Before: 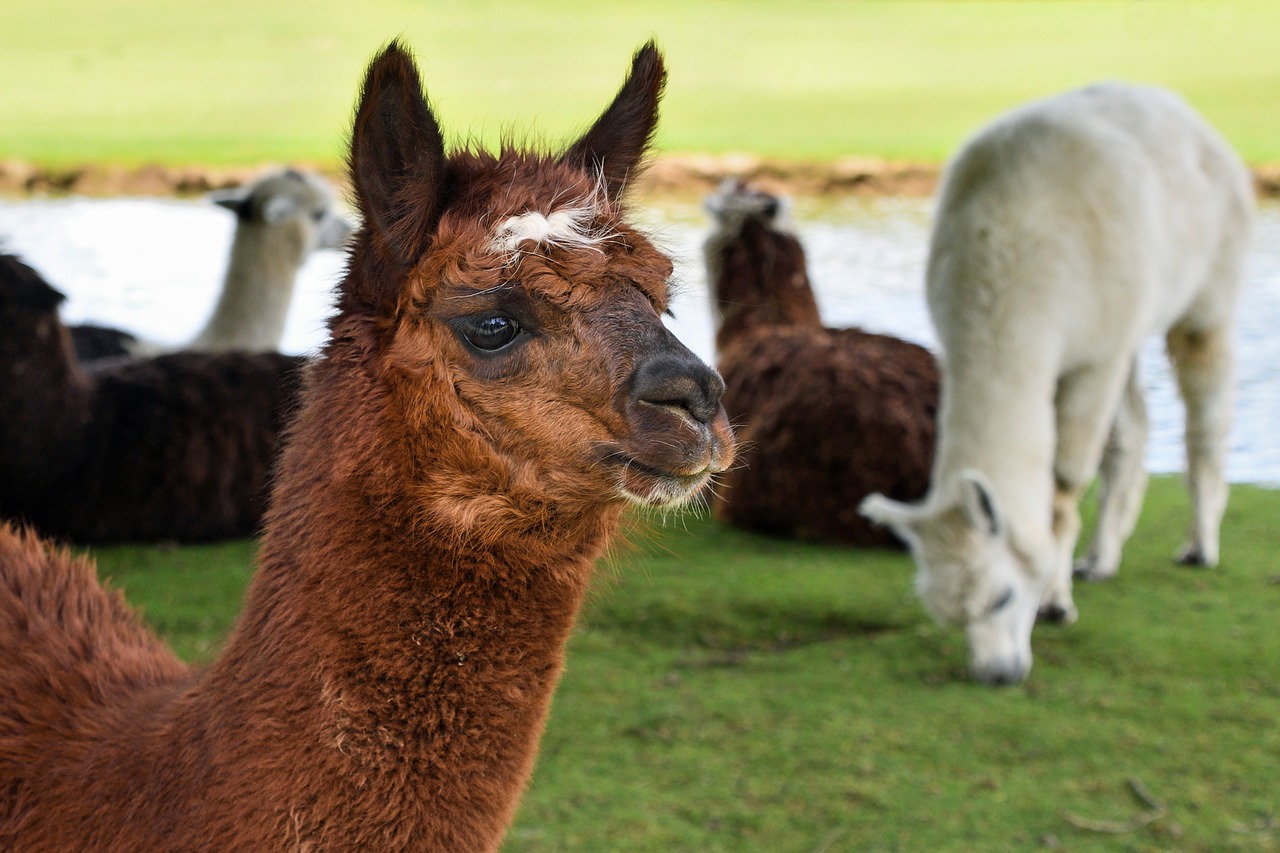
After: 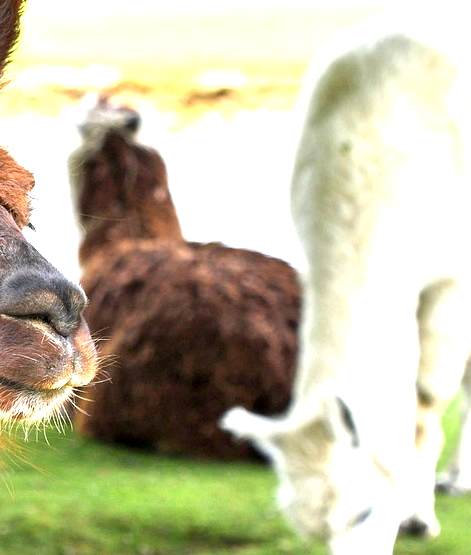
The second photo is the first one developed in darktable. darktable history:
crop and rotate: left 49.883%, top 10.088%, right 13.249%, bottom 24.741%
exposure: black level correction 0.001, exposure 1.727 EV, compensate highlight preservation false
